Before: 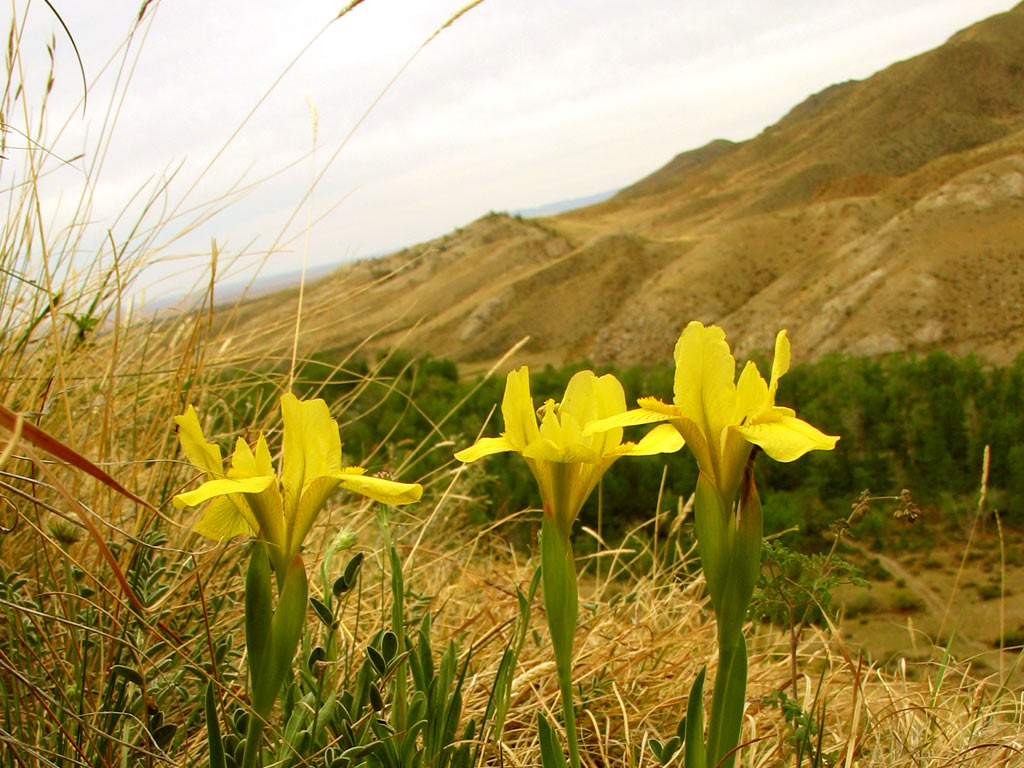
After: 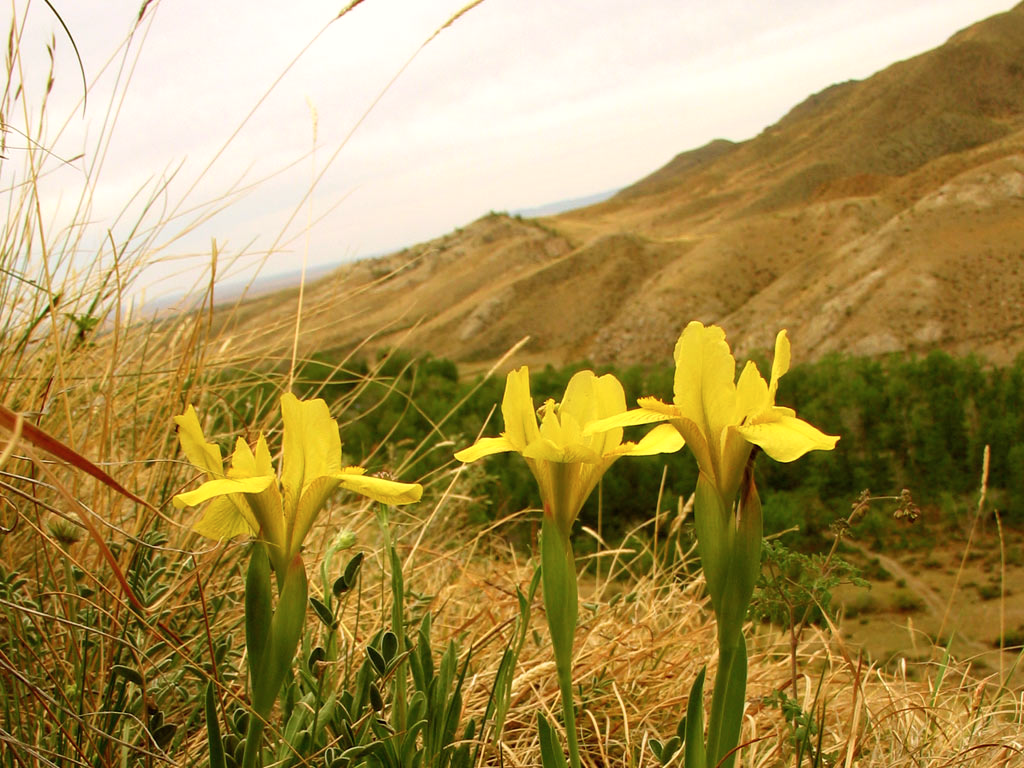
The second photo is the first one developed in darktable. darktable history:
white balance: red 1.045, blue 0.932
color correction: highlights a* -0.137, highlights b* -5.91, shadows a* -0.137, shadows b* -0.137
